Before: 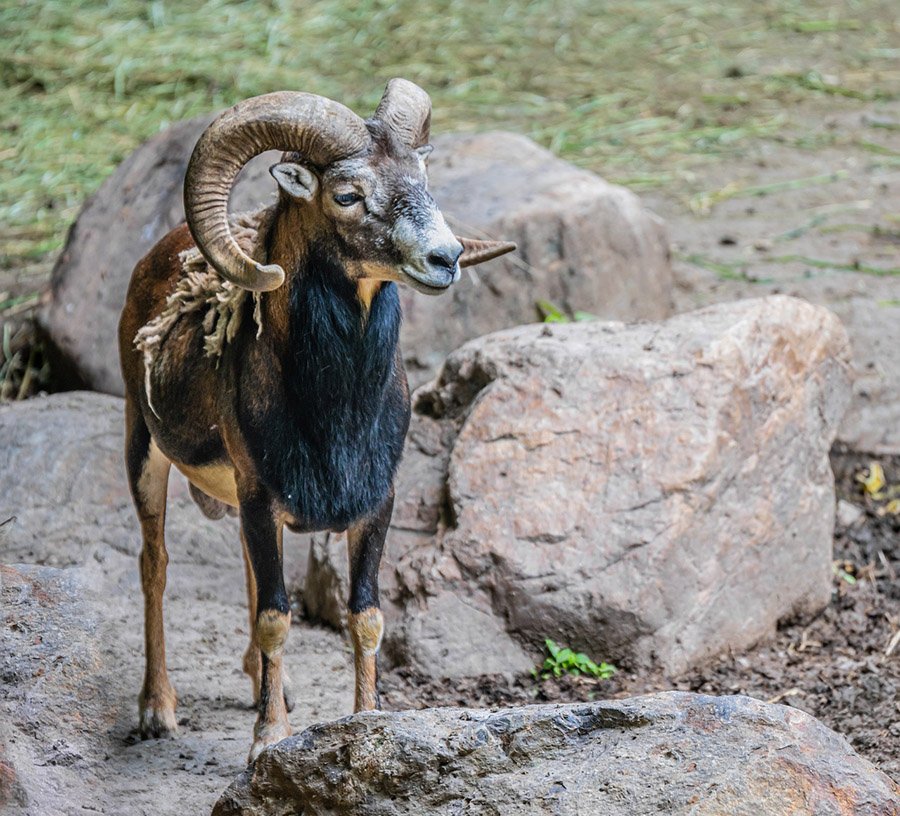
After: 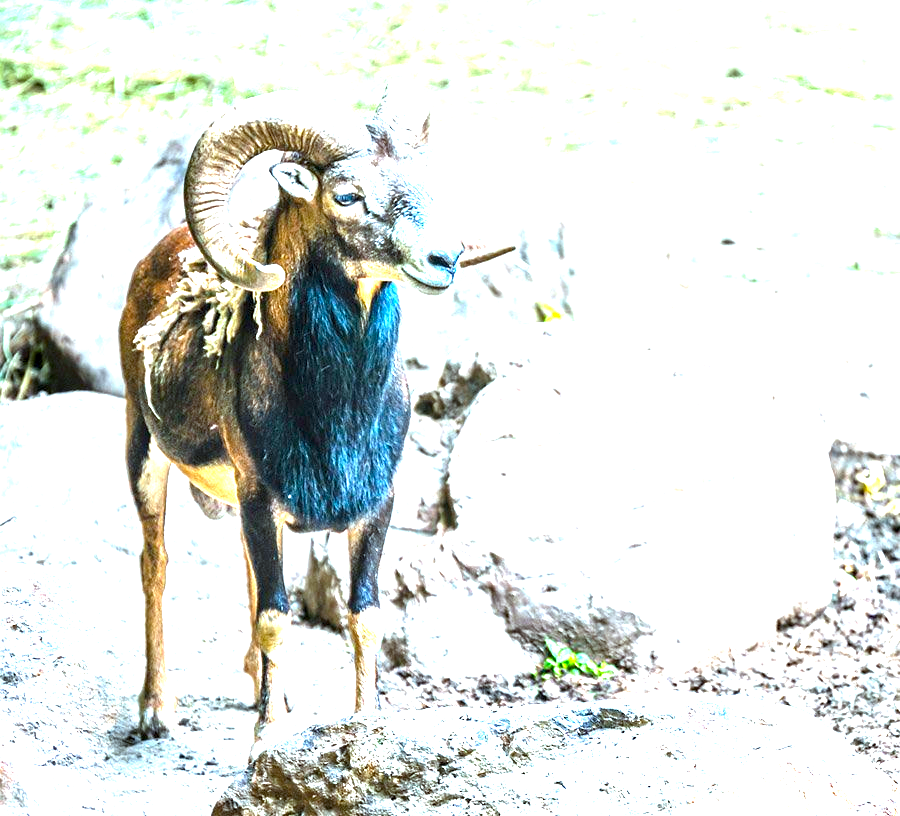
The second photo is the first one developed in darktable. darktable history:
exposure: black level correction 0.001, exposure 1.636 EV, compensate exposure bias true, compensate highlight preservation false
color correction: highlights a* -10.27, highlights b* -9.7
color balance rgb: linear chroma grading › global chroma 15.305%, perceptual saturation grading › global saturation 0.747%, perceptual brilliance grading › global brilliance 25.16%, global vibrance 3.597%
